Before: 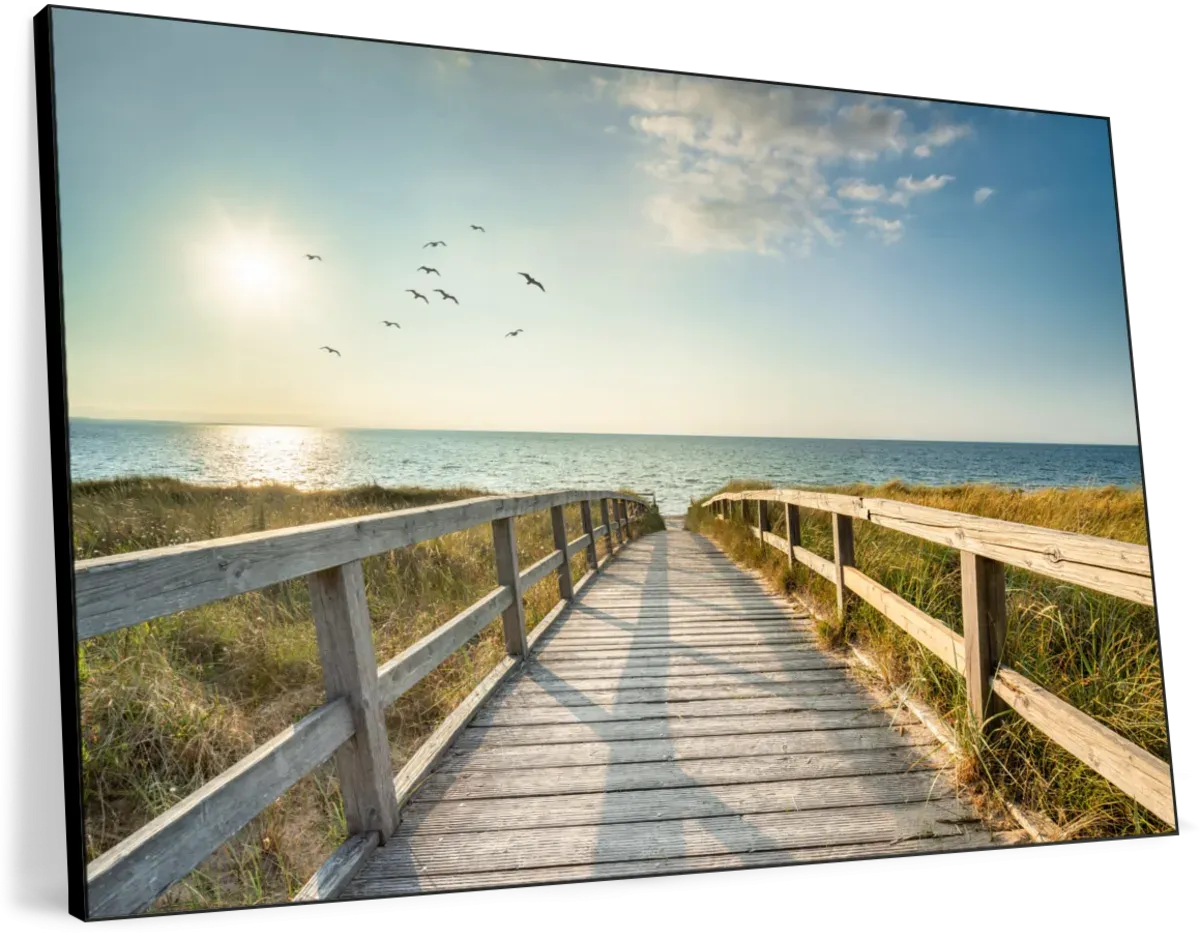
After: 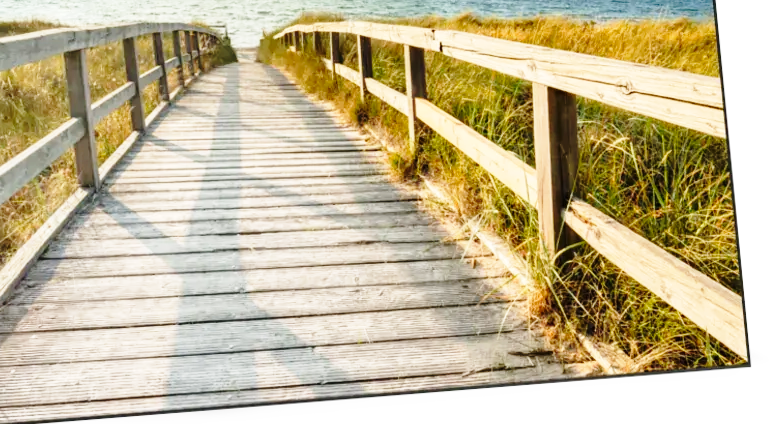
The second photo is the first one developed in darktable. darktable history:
crop and rotate: left 35.692%, top 49.941%, bottom 4.948%
base curve: curves: ch0 [(0, 0) (0.028, 0.03) (0.121, 0.232) (0.46, 0.748) (0.859, 0.968) (1, 1)], preserve colors none
